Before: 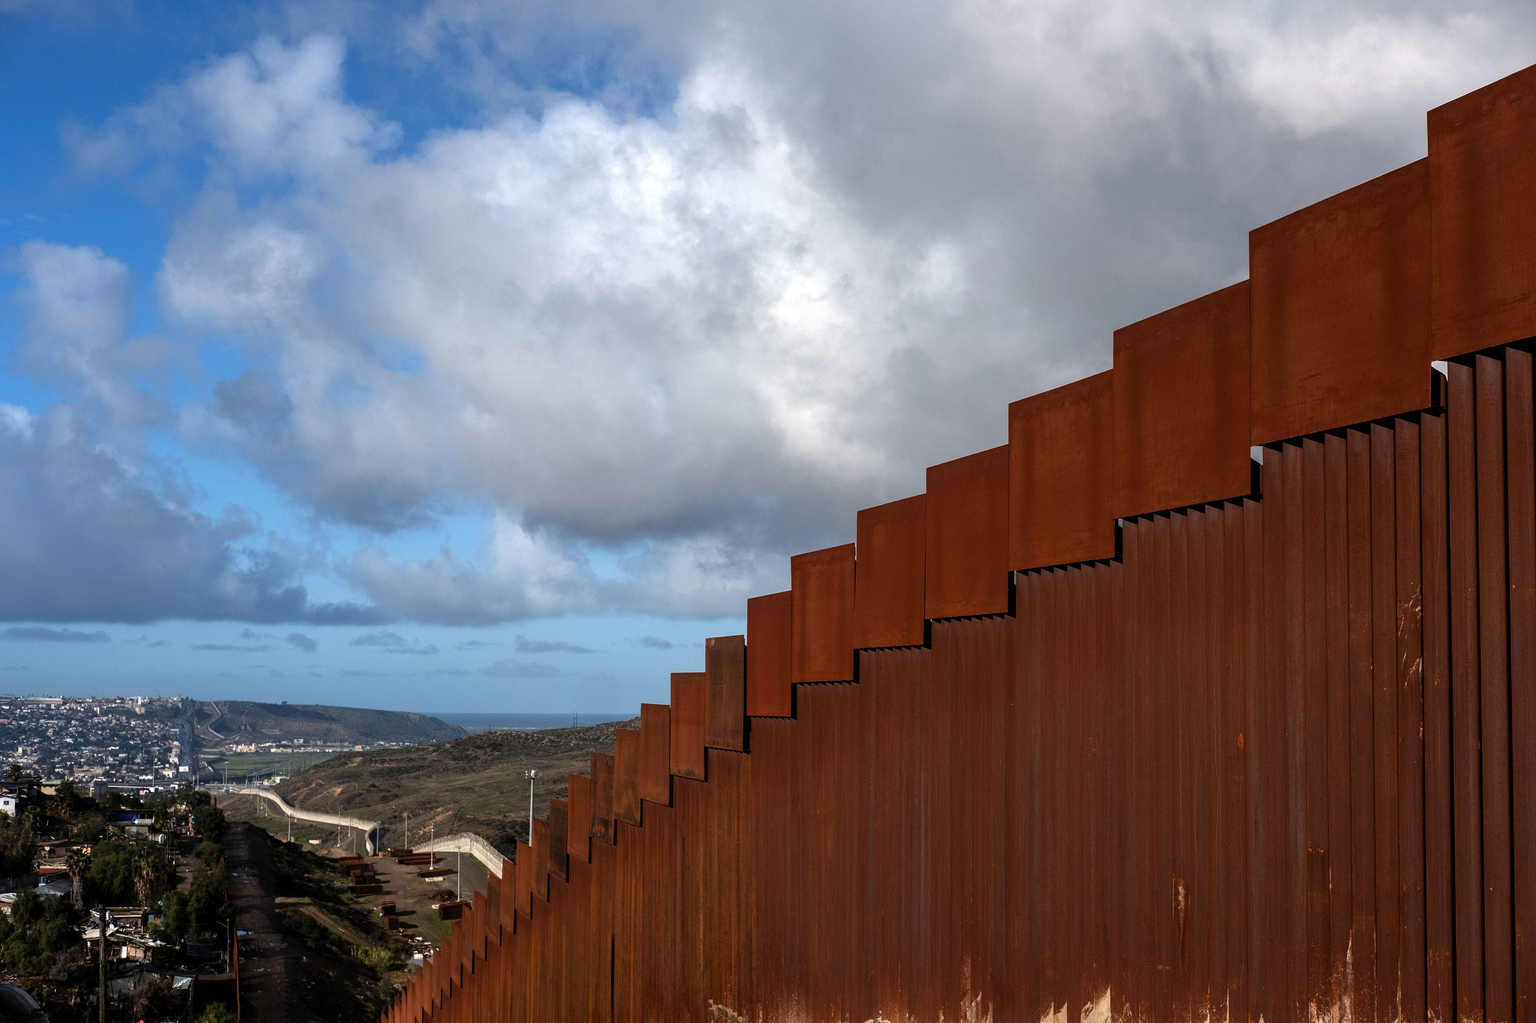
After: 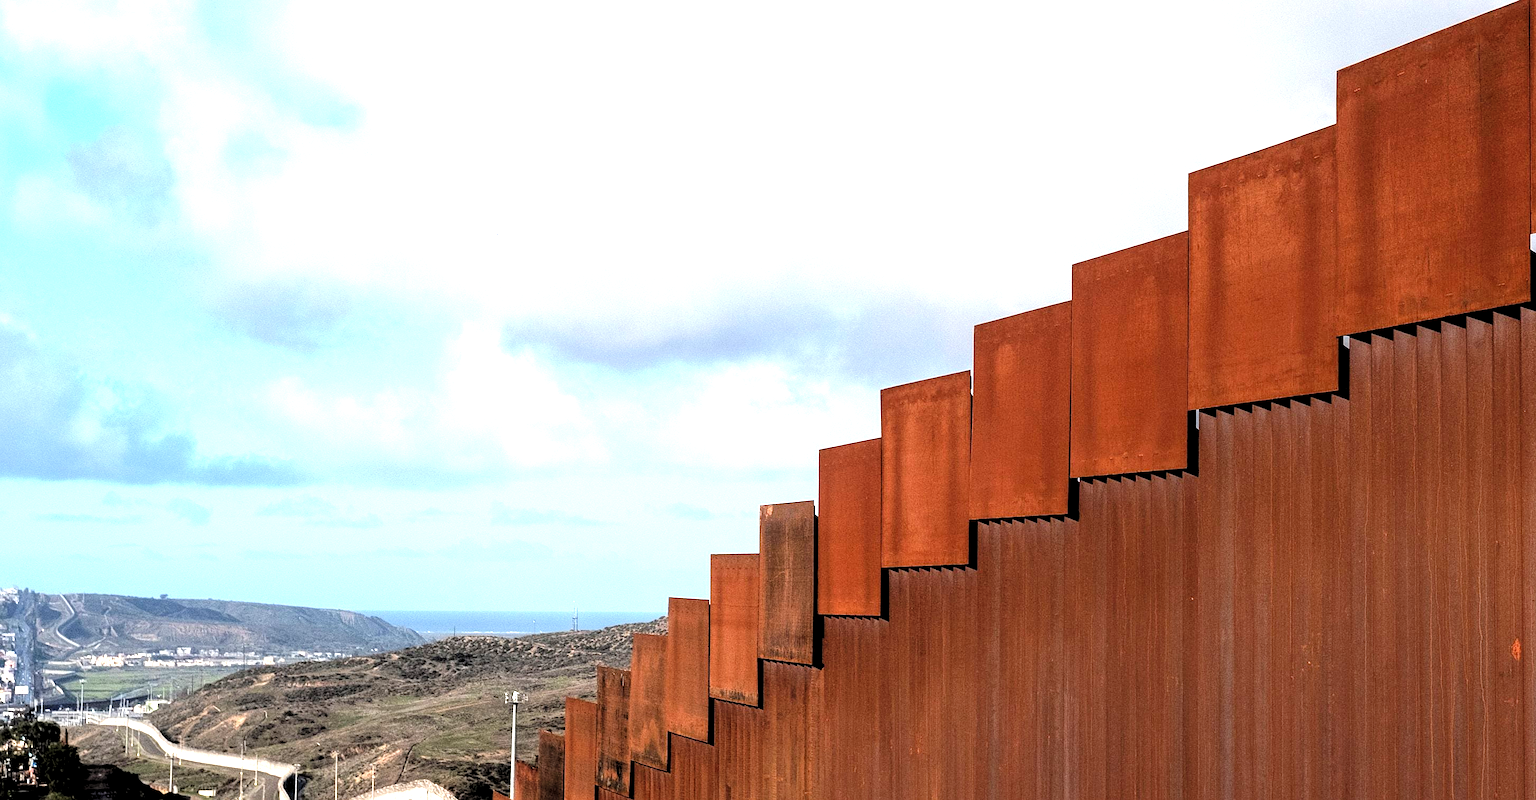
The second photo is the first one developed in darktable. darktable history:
sharpen: amount 0.204
tone curve: curves: ch0 [(0, 0) (0.541, 0.628) (0.906, 0.997)], color space Lab, independent channels, preserve colors none
tone equalizer: -8 EV -1.09 EV, -7 EV -1.02 EV, -6 EV -0.875 EV, -5 EV -0.547 EV, -3 EV 0.607 EV, -2 EV 0.858 EV, -1 EV 0.995 EV, +0 EV 1.08 EV
crop: left 10.983%, top 27.513%, right 18.302%, bottom 17.139%
levels: levels [0.044, 0.416, 0.908]
local contrast: highlights 100%, shadows 101%, detail 120%, midtone range 0.2
